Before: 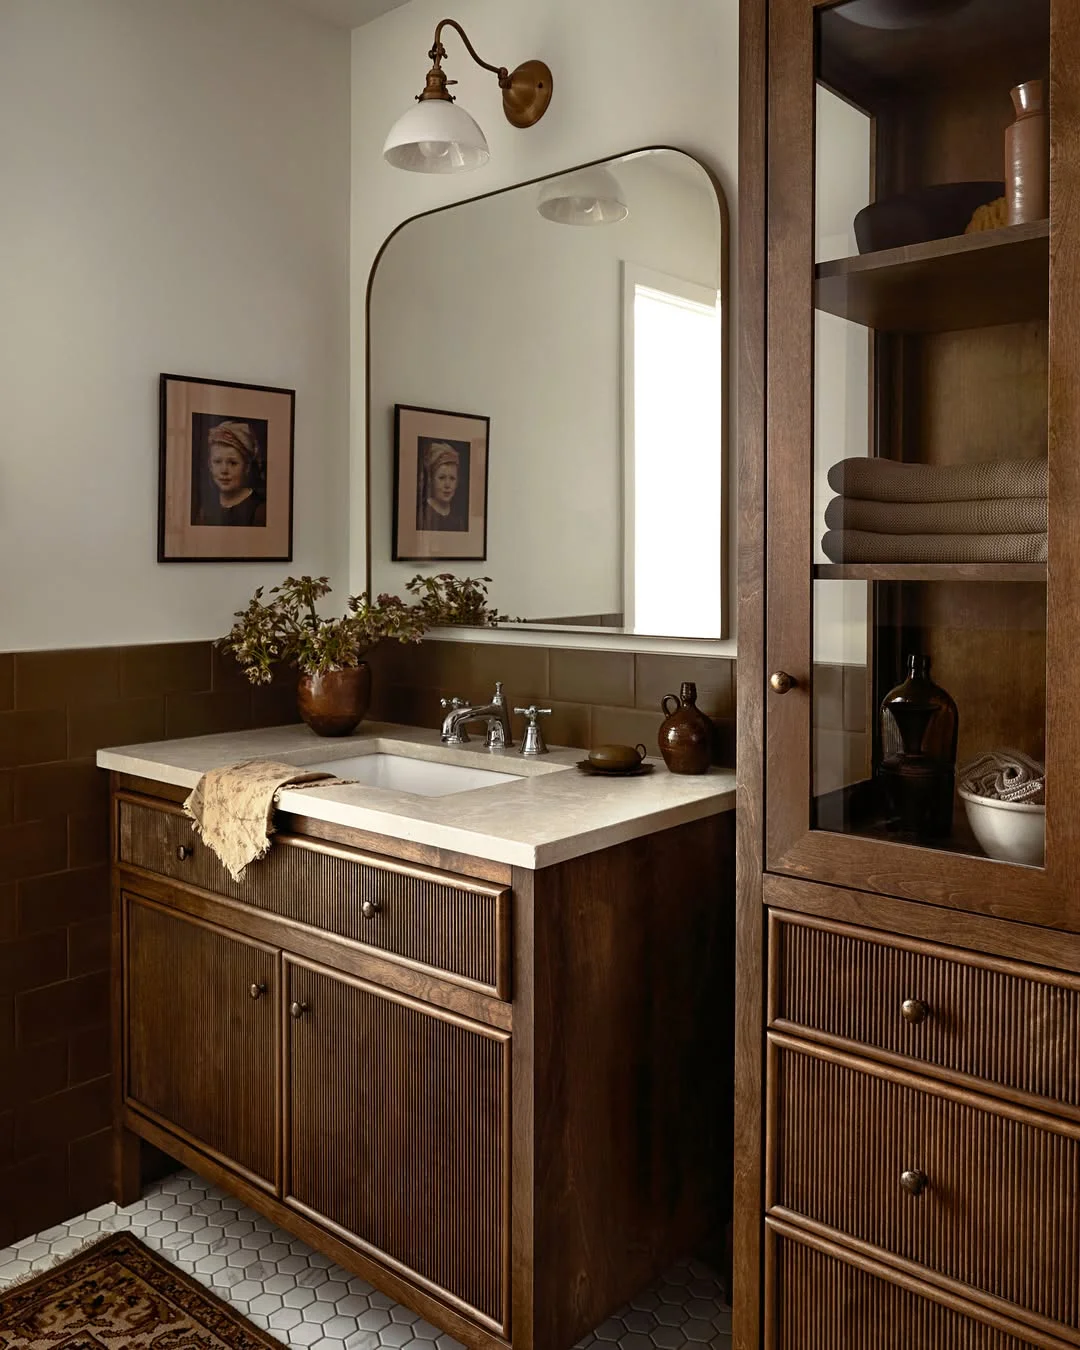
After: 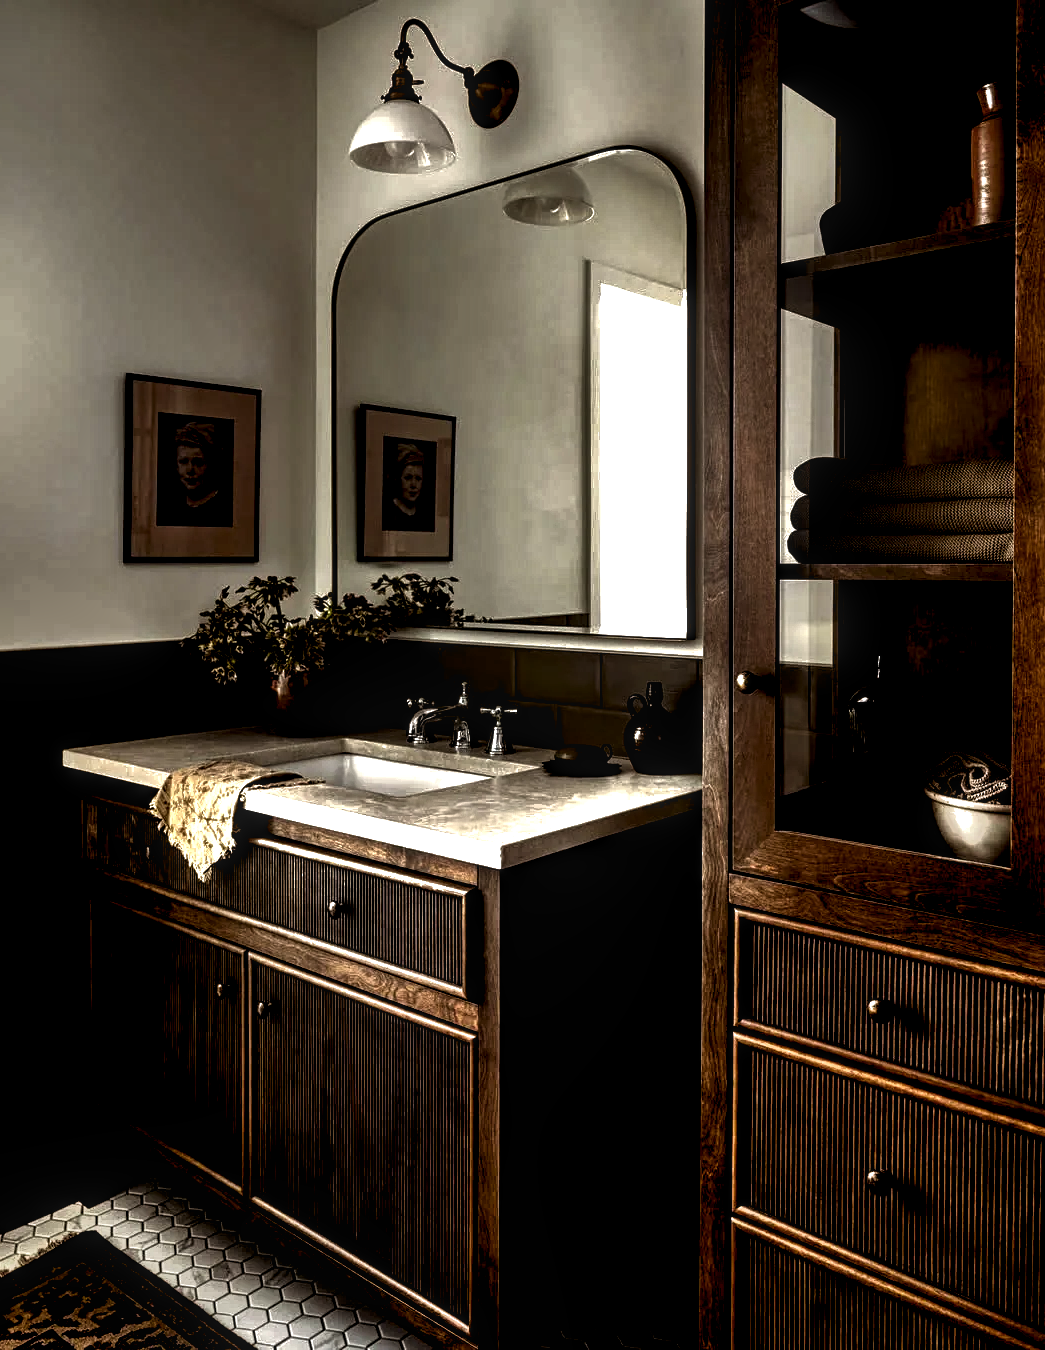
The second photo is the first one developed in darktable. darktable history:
rgb levels: levels [[0.034, 0.472, 0.904], [0, 0.5, 1], [0, 0.5, 1]]
color balance: on, module defaults
crop and rotate: left 3.238%
tone equalizer: -8 EV -0.75 EV, -7 EV -0.7 EV, -6 EV -0.6 EV, -5 EV -0.4 EV, -3 EV 0.4 EV, -2 EV 0.6 EV, -1 EV 0.7 EV, +0 EV 0.75 EV, edges refinement/feathering 500, mask exposure compensation -1.57 EV, preserve details no
local contrast: highlights 61%, detail 143%, midtone range 0.428
base curve: curves: ch0 [(0, 0) (0.826, 0.587) (1, 1)]
contrast brightness saturation: contrast 0.13, brightness -0.24, saturation 0.14
shadows and highlights: soften with gaussian
